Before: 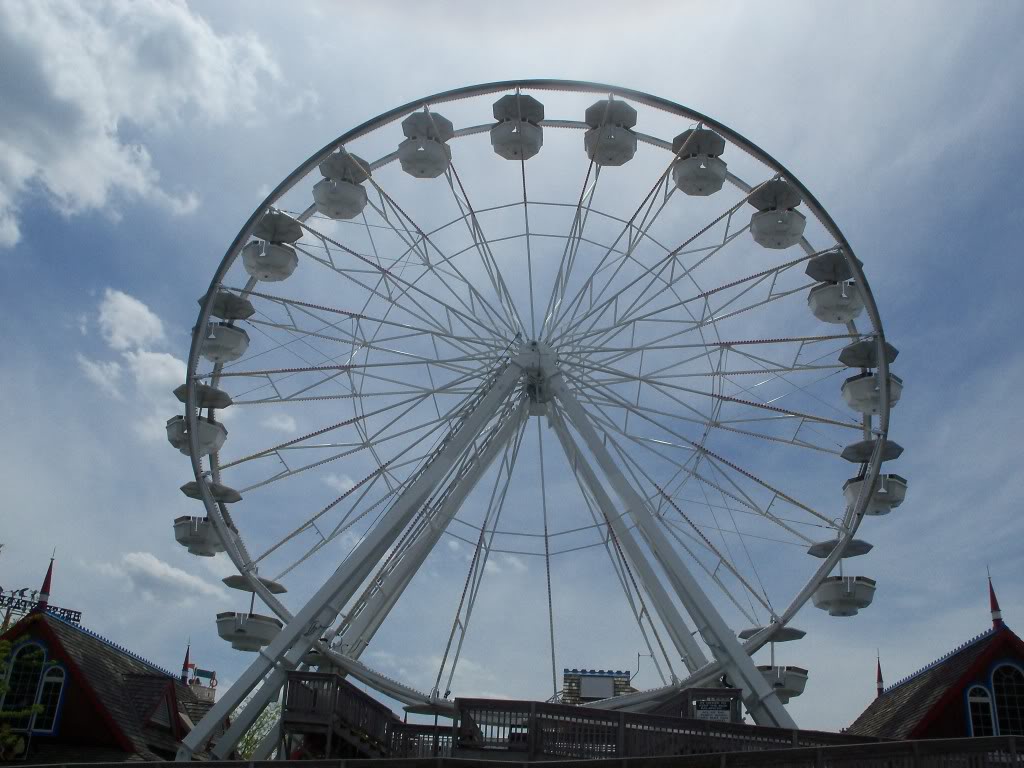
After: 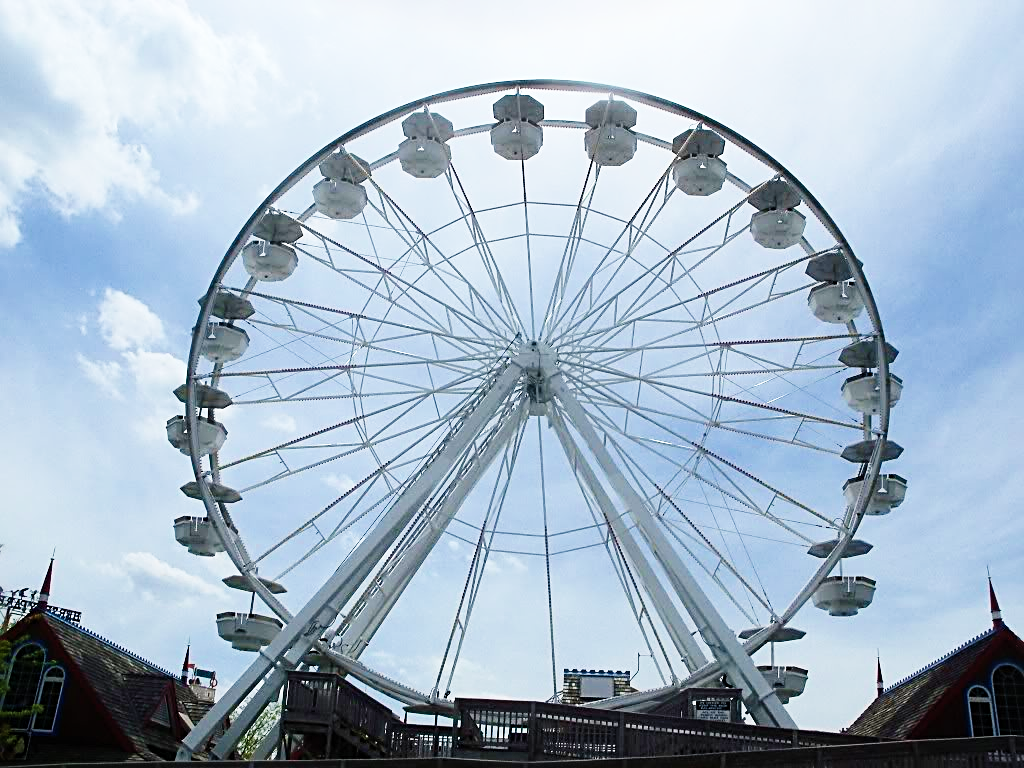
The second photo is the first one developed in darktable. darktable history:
base curve: curves: ch0 [(0, 0) (0.008, 0.007) (0.022, 0.029) (0.048, 0.089) (0.092, 0.197) (0.191, 0.399) (0.275, 0.534) (0.357, 0.65) (0.477, 0.78) (0.542, 0.833) (0.799, 0.973) (1, 1)], preserve colors none
sharpen: radius 2.554, amount 0.651
contrast brightness saturation: contrast 0.146, brightness 0.053
velvia: on, module defaults
